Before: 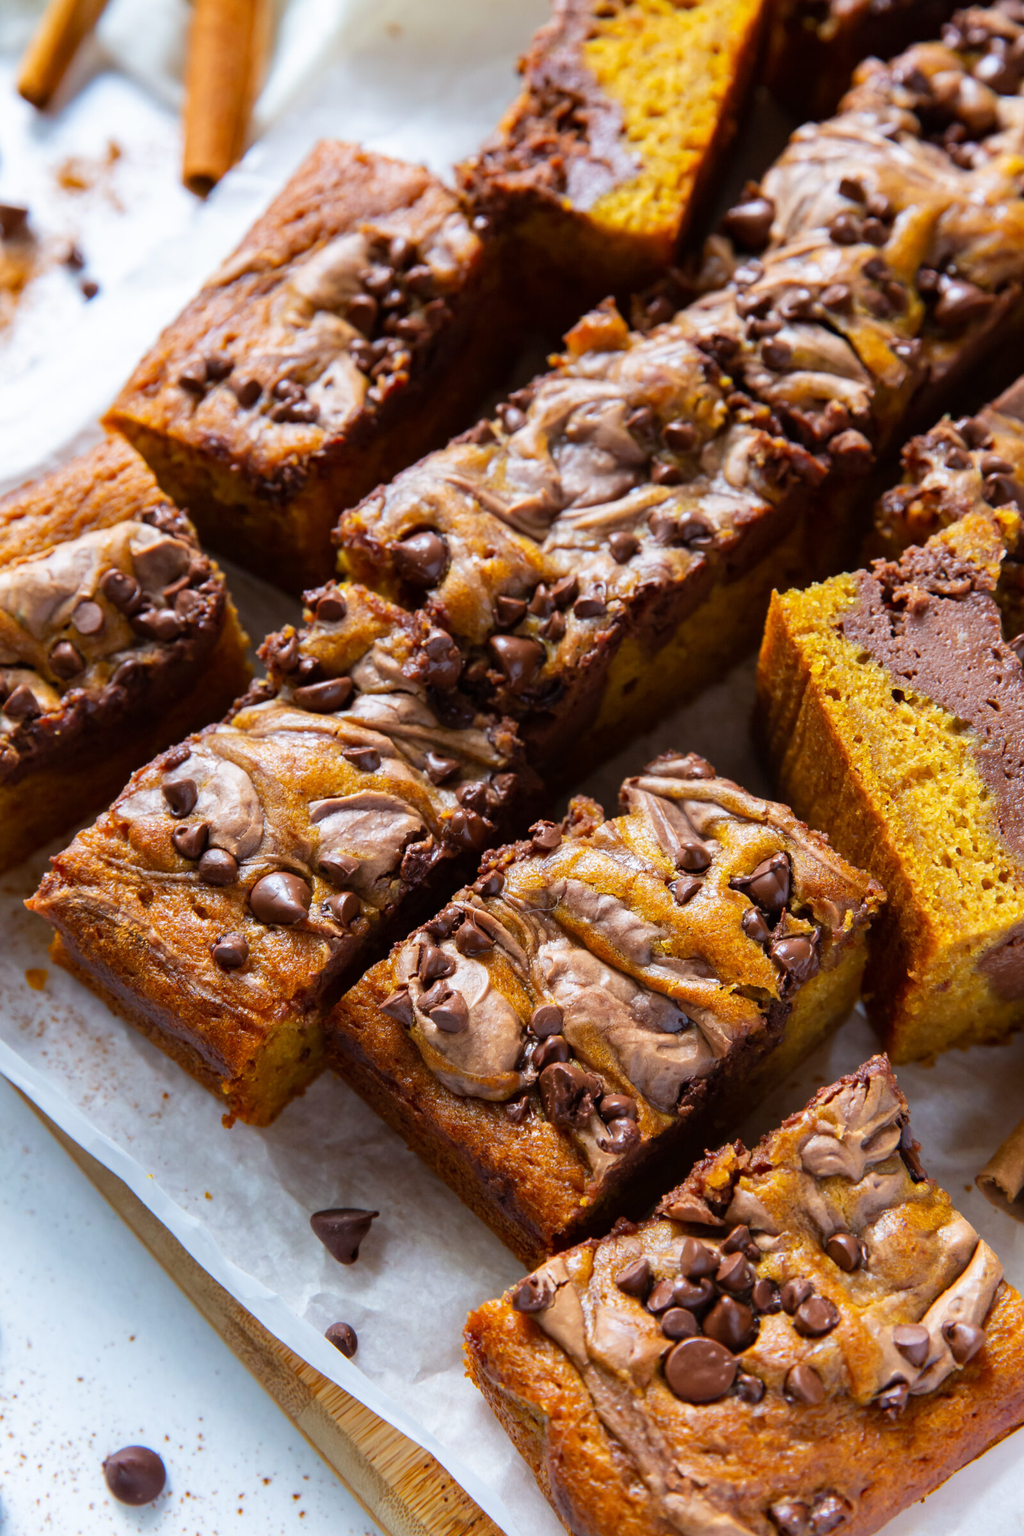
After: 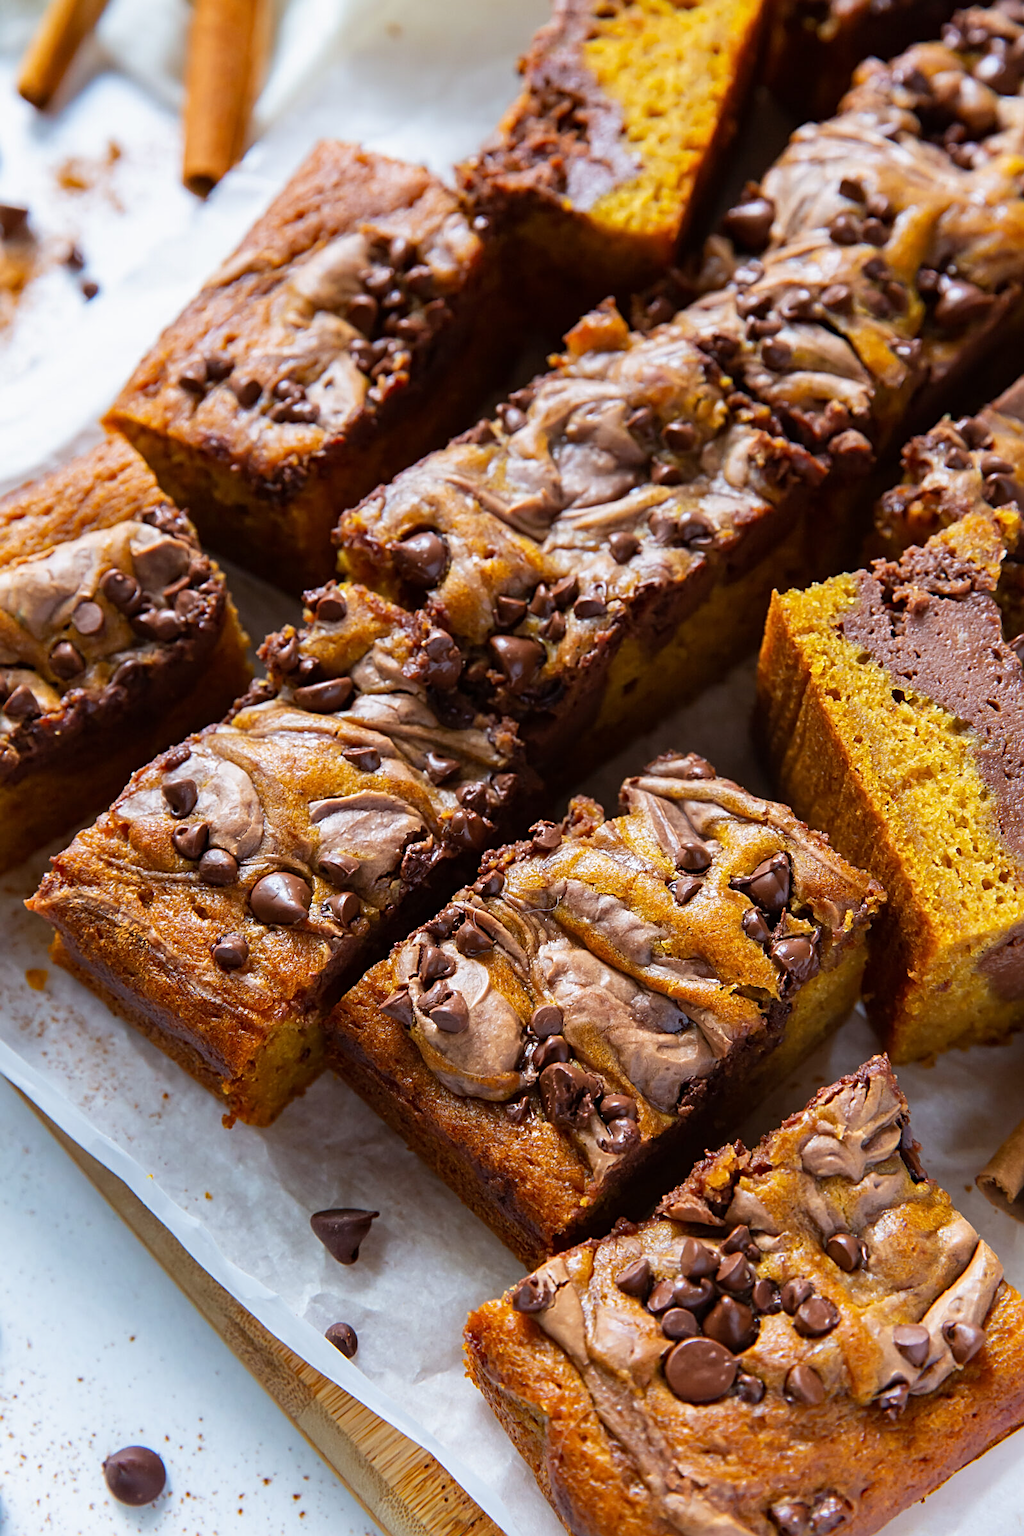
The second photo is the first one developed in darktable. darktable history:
white balance: emerald 1
sharpen: radius 2.767
exposure: exposure -0.048 EV, compensate highlight preservation false
